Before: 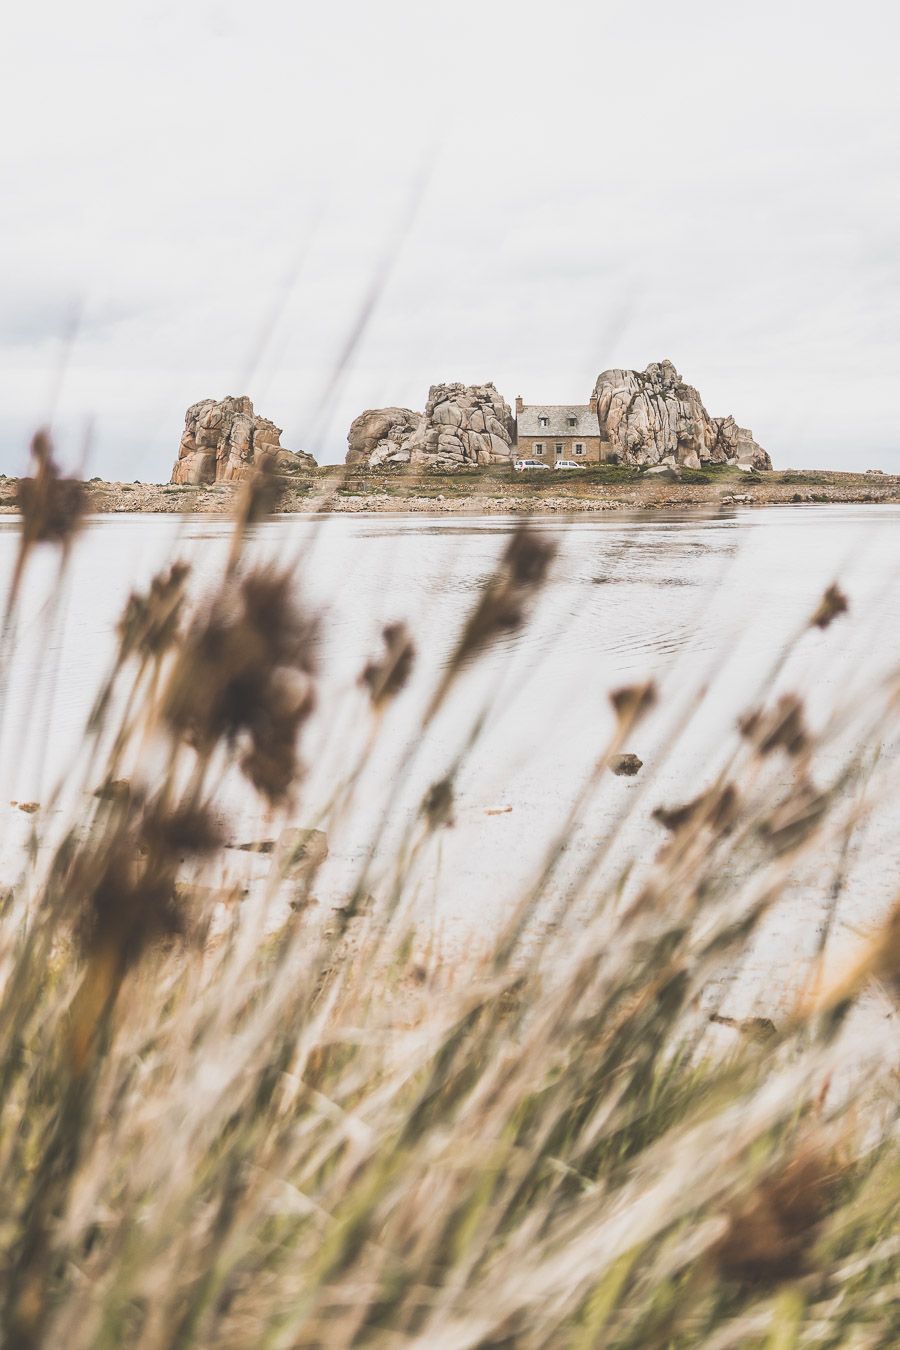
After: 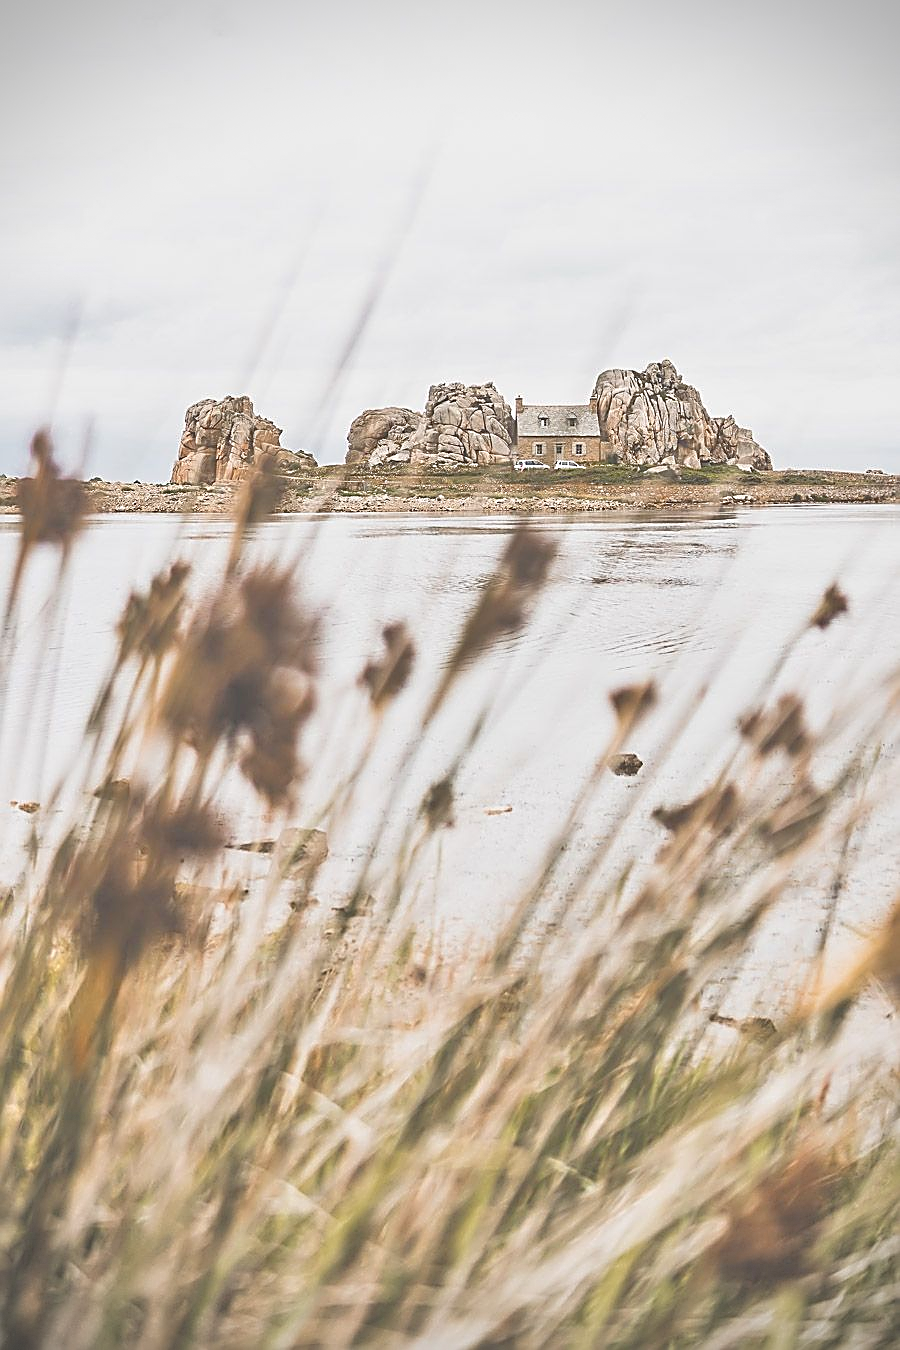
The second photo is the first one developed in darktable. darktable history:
tone equalizer: -7 EV 0.15 EV, -6 EV 0.6 EV, -5 EV 1.15 EV, -4 EV 1.33 EV, -3 EV 1.15 EV, -2 EV 0.6 EV, -1 EV 0.15 EV, mask exposure compensation -0.5 EV
sharpen: amount 0.901
vignetting: dithering 8-bit output, unbound false
